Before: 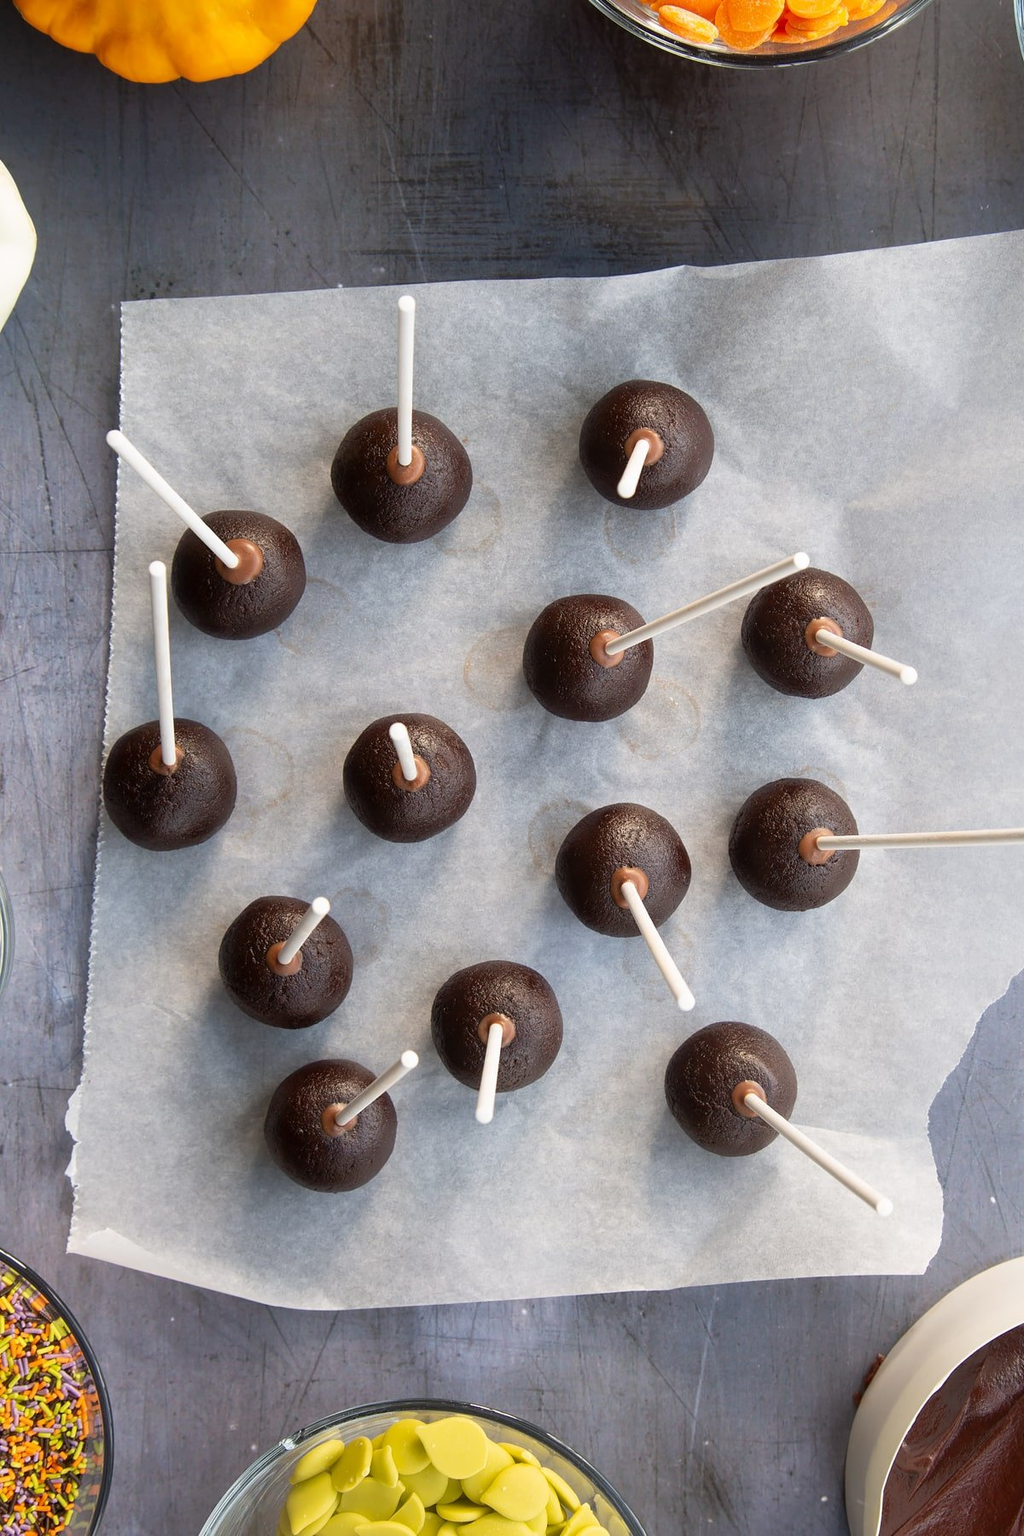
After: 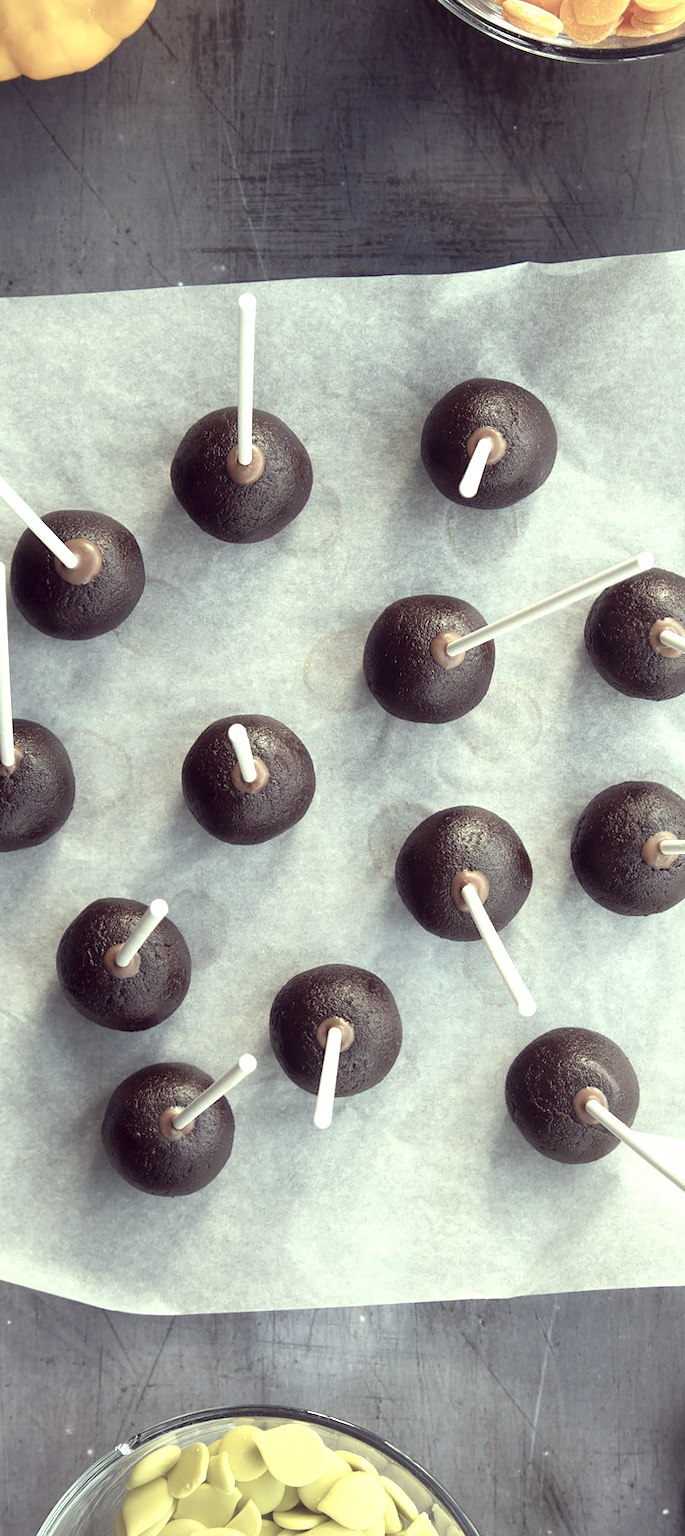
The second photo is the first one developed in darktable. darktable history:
color correction: highlights a* -20.17, highlights b* 20.27, shadows a* 20.03, shadows b* -20.46, saturation 0.43
crop and rotate: left 15.546%, right 17.787%
exposure: exposure 0.6 EV, compensate highlight preservation false
rotate and perspective: rotation 0.192°, lens shift (horizontal) -0.015, crop left 0.005, crop right 0.996, crop top 0.006, crop bottom 0.99
